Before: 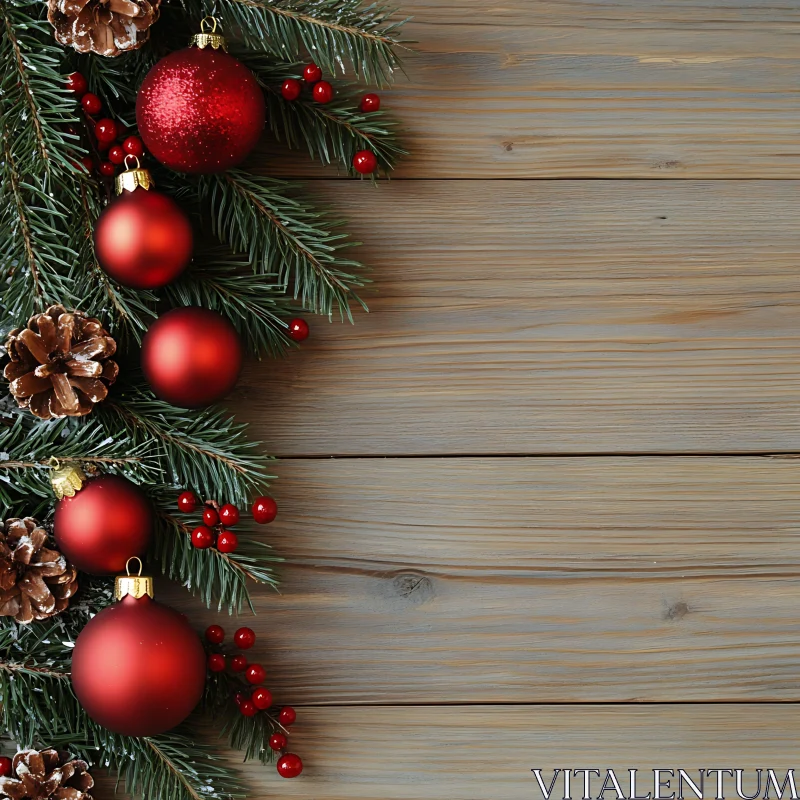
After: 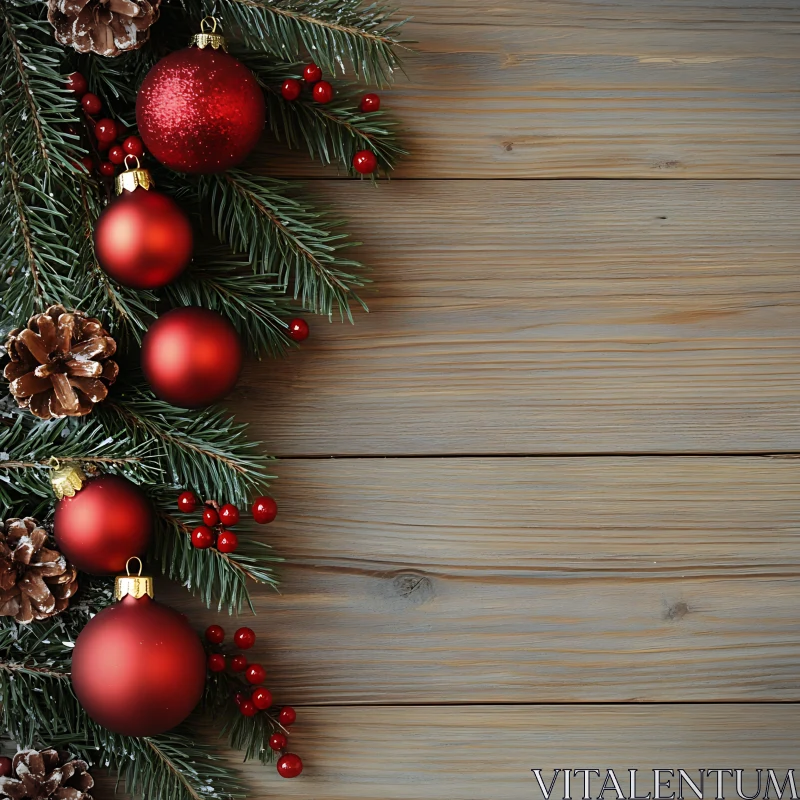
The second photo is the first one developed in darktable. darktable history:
vignetting: fall-off radius 81.1%, dithering 16-bit output
color correction: highlights b* -0.001, saturation 0.989
